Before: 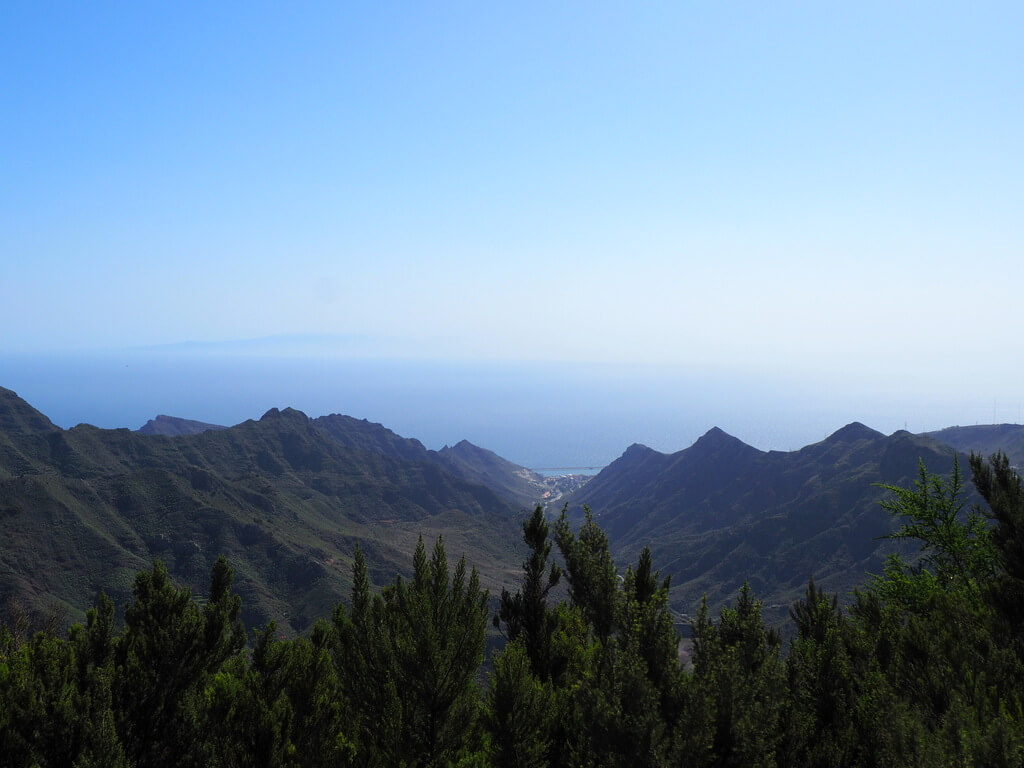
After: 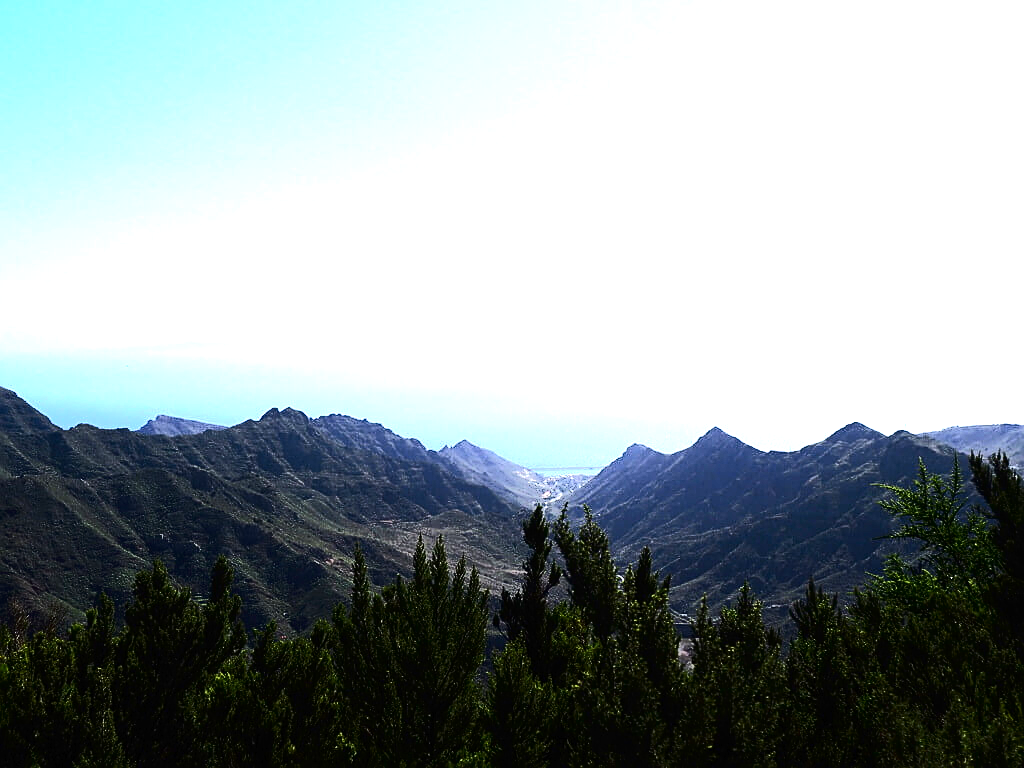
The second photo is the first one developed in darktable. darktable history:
exposure: exposure 1.149 EV, compensate highlight preservation false
tone equalizer: -8 EV -0.39 EV, -7 EV -0.422 EV, -6 EV -0.321 EV, -5 EV -0.236 EV, -3 EV 0.207 EV, -2 EV 0.314 EV, -1 EV 0.406 EV, +0 EV 0.425 EV, edges refinement/feathering 500, mask exposure compensation -1.57 EV, preserve details no
color correction: highlights b* 0.056
tone curve: curves: ch0 [(0, 0) (0.003, 0.005) (0.011, 0.007) (0.025, 0.009) (0.044, 0.013) (0.069, 0.017) (0.1, 0.02) (0.136, 0.029) (0.177, 0.052) (0.224, 0.086) (0.277, 0.129) (0.335, 0.188) (0.399, 0.256) (0.468, 0.361) (0.543, 0.526) (0.623, 0.696) (0.709, 0.784) (0.801, 0.85) (0.898, 0.882) (1, 1)], color space Lab, independent channels, preserve colors none
sharpen: on, module defaults
